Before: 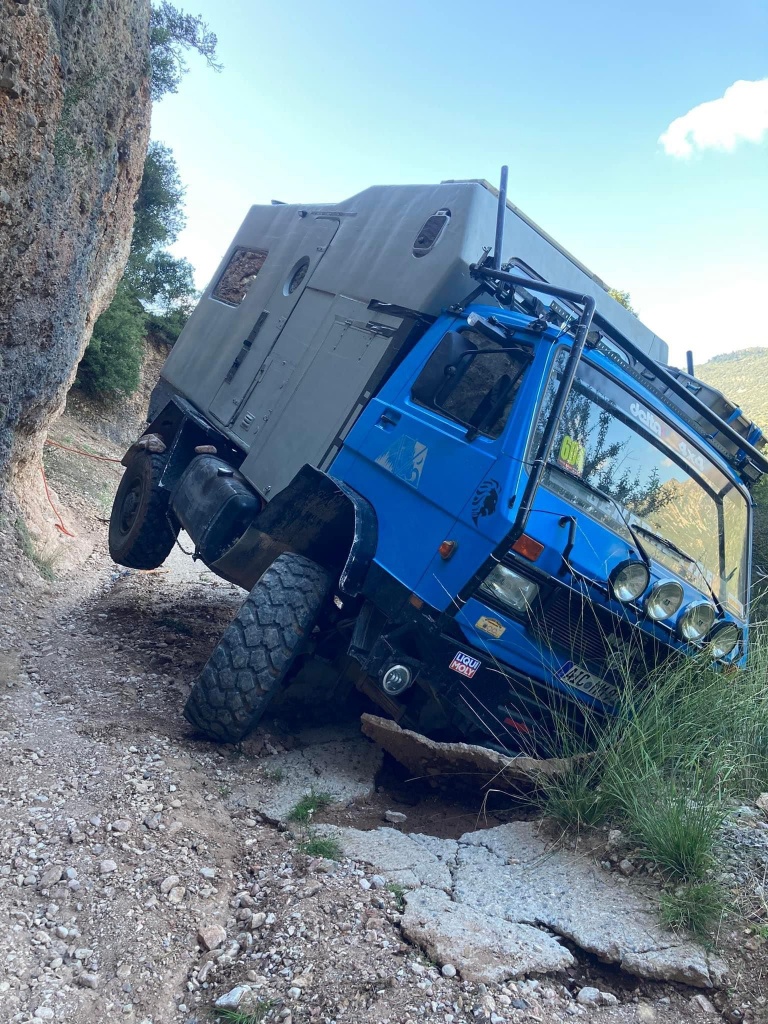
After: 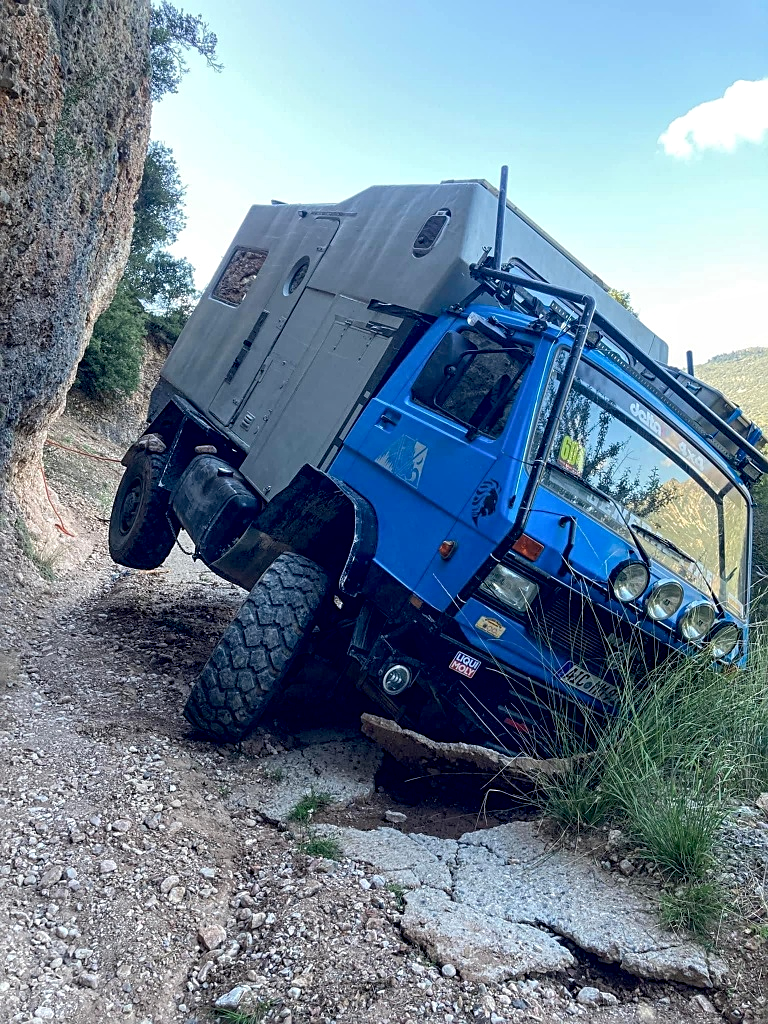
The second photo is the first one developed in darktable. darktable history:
local contrast: on, module defaults
tone equalizer: on, module defaults
exposure: black level correction 0.009, exposure 0.017 EV, compensate highlight preservation false
sharpen: on, module defaults
